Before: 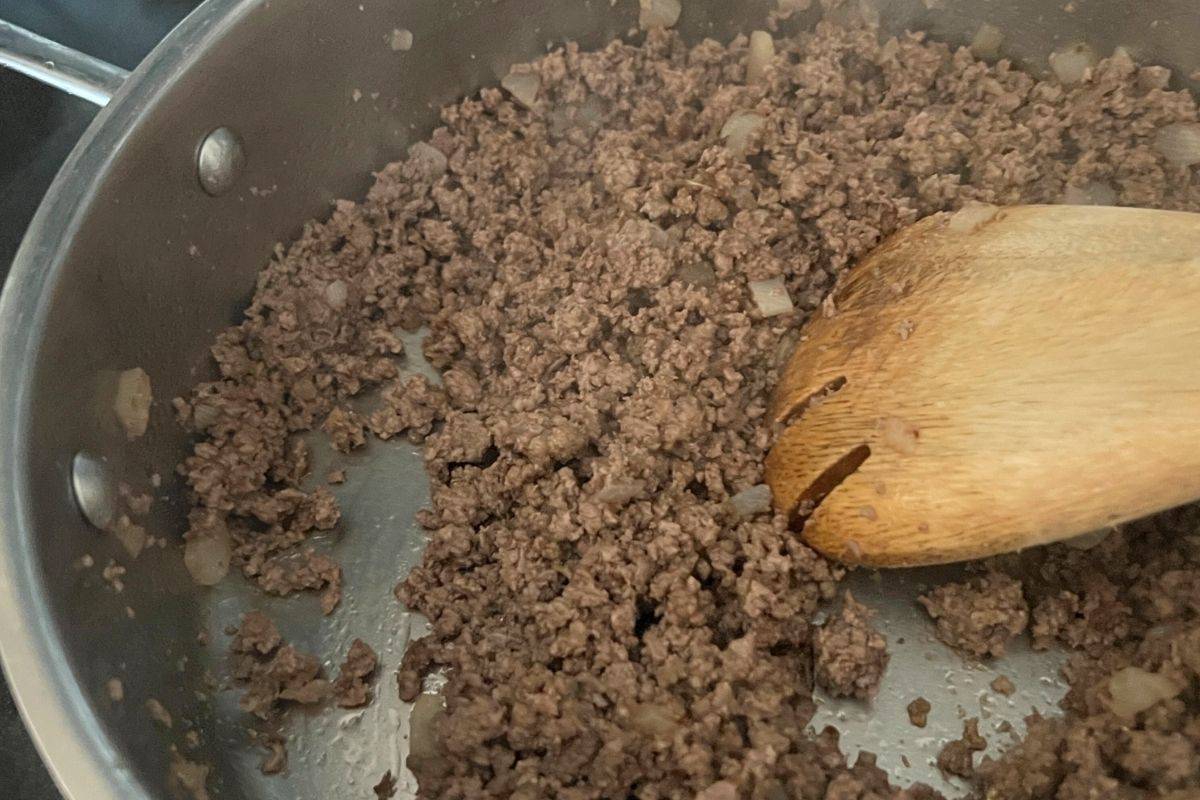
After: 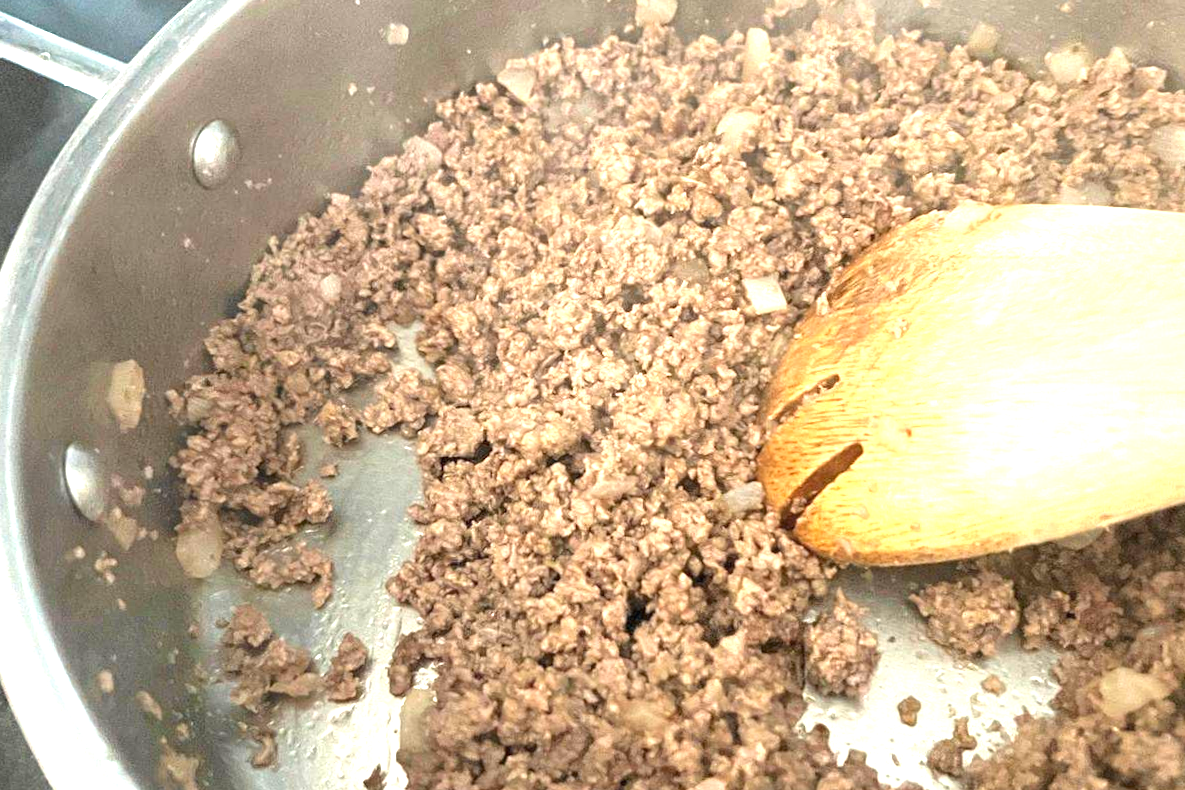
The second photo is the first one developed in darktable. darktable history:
crop and rotate: angle -0.482°
exposure: black level correction 0, exposure 1.973 EV, compensate highlight preservation false
